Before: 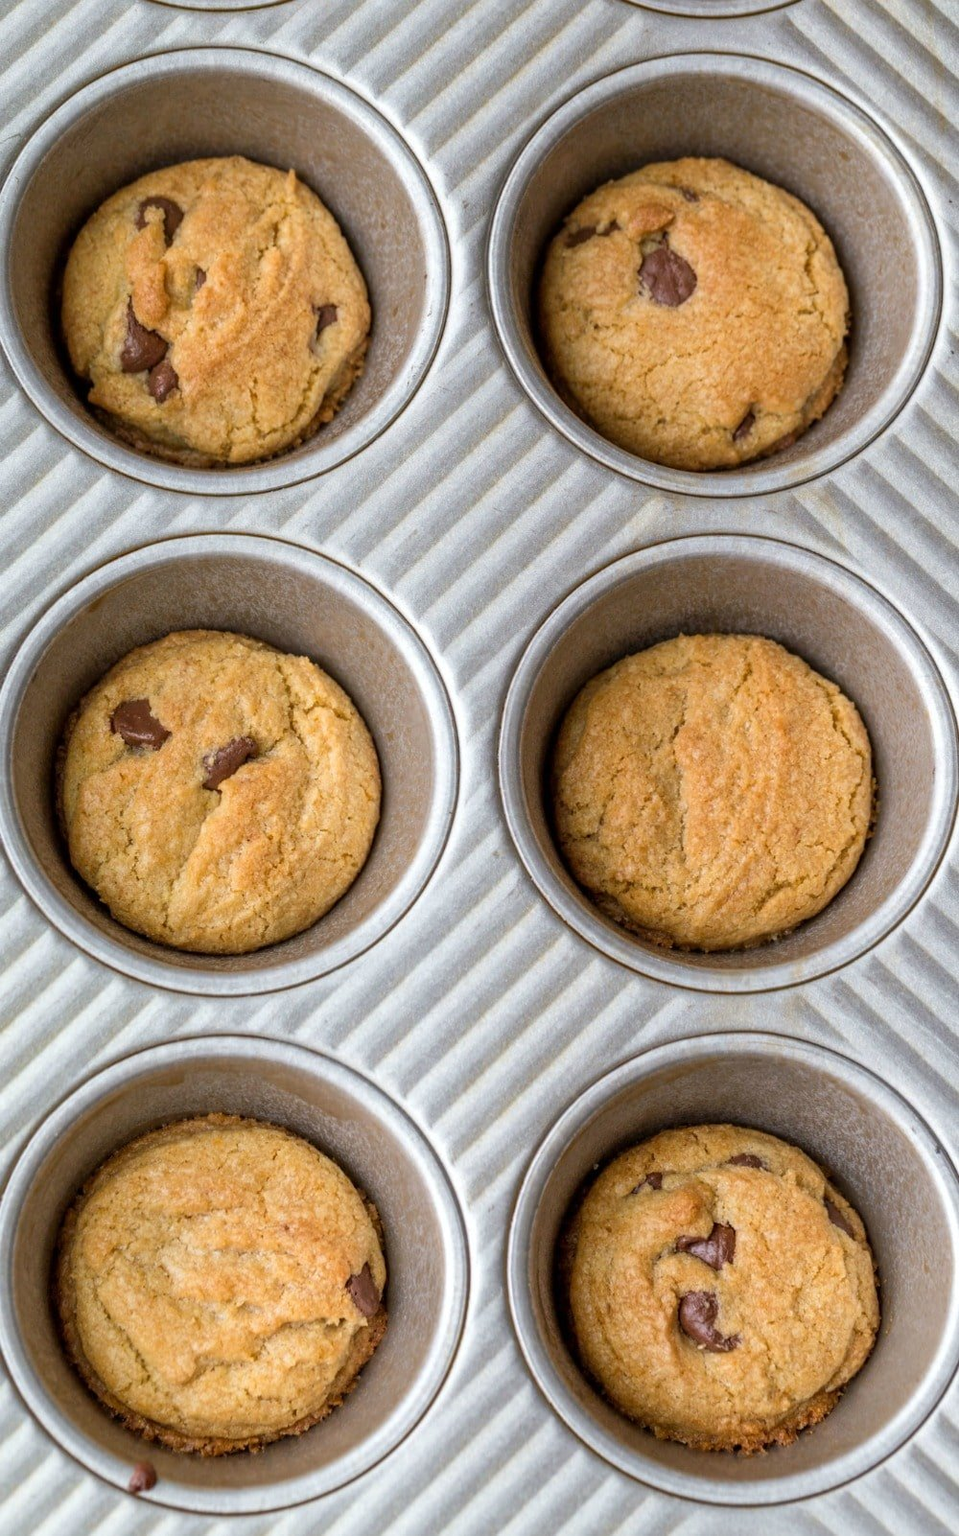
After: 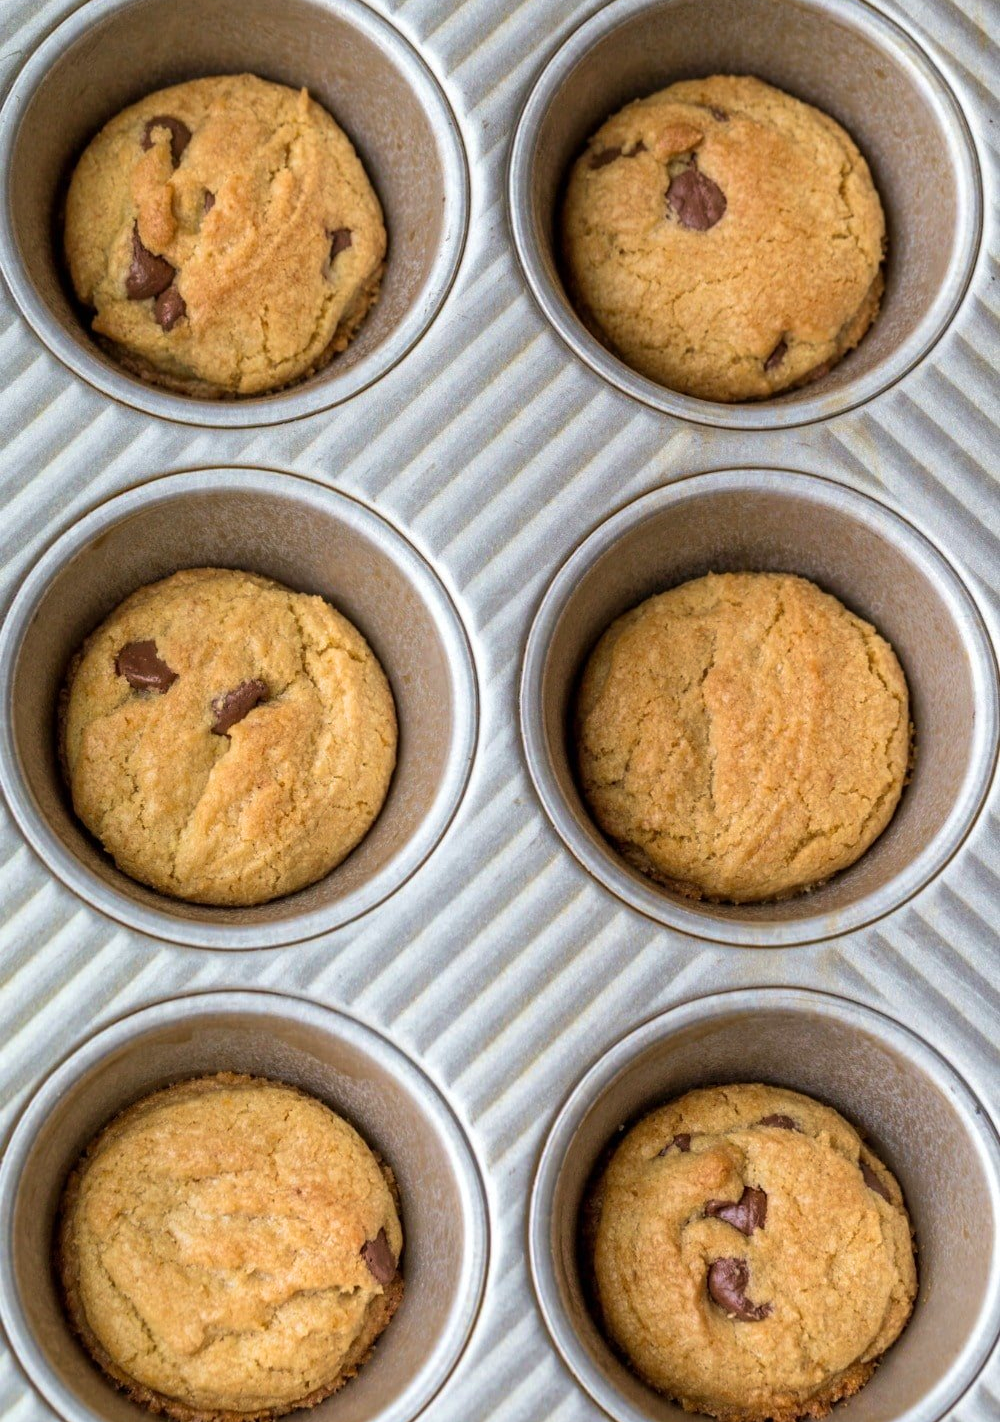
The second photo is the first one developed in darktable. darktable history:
crop and rotate: top 5.609%, bottom 5.609%
velvia: on, module defaults
